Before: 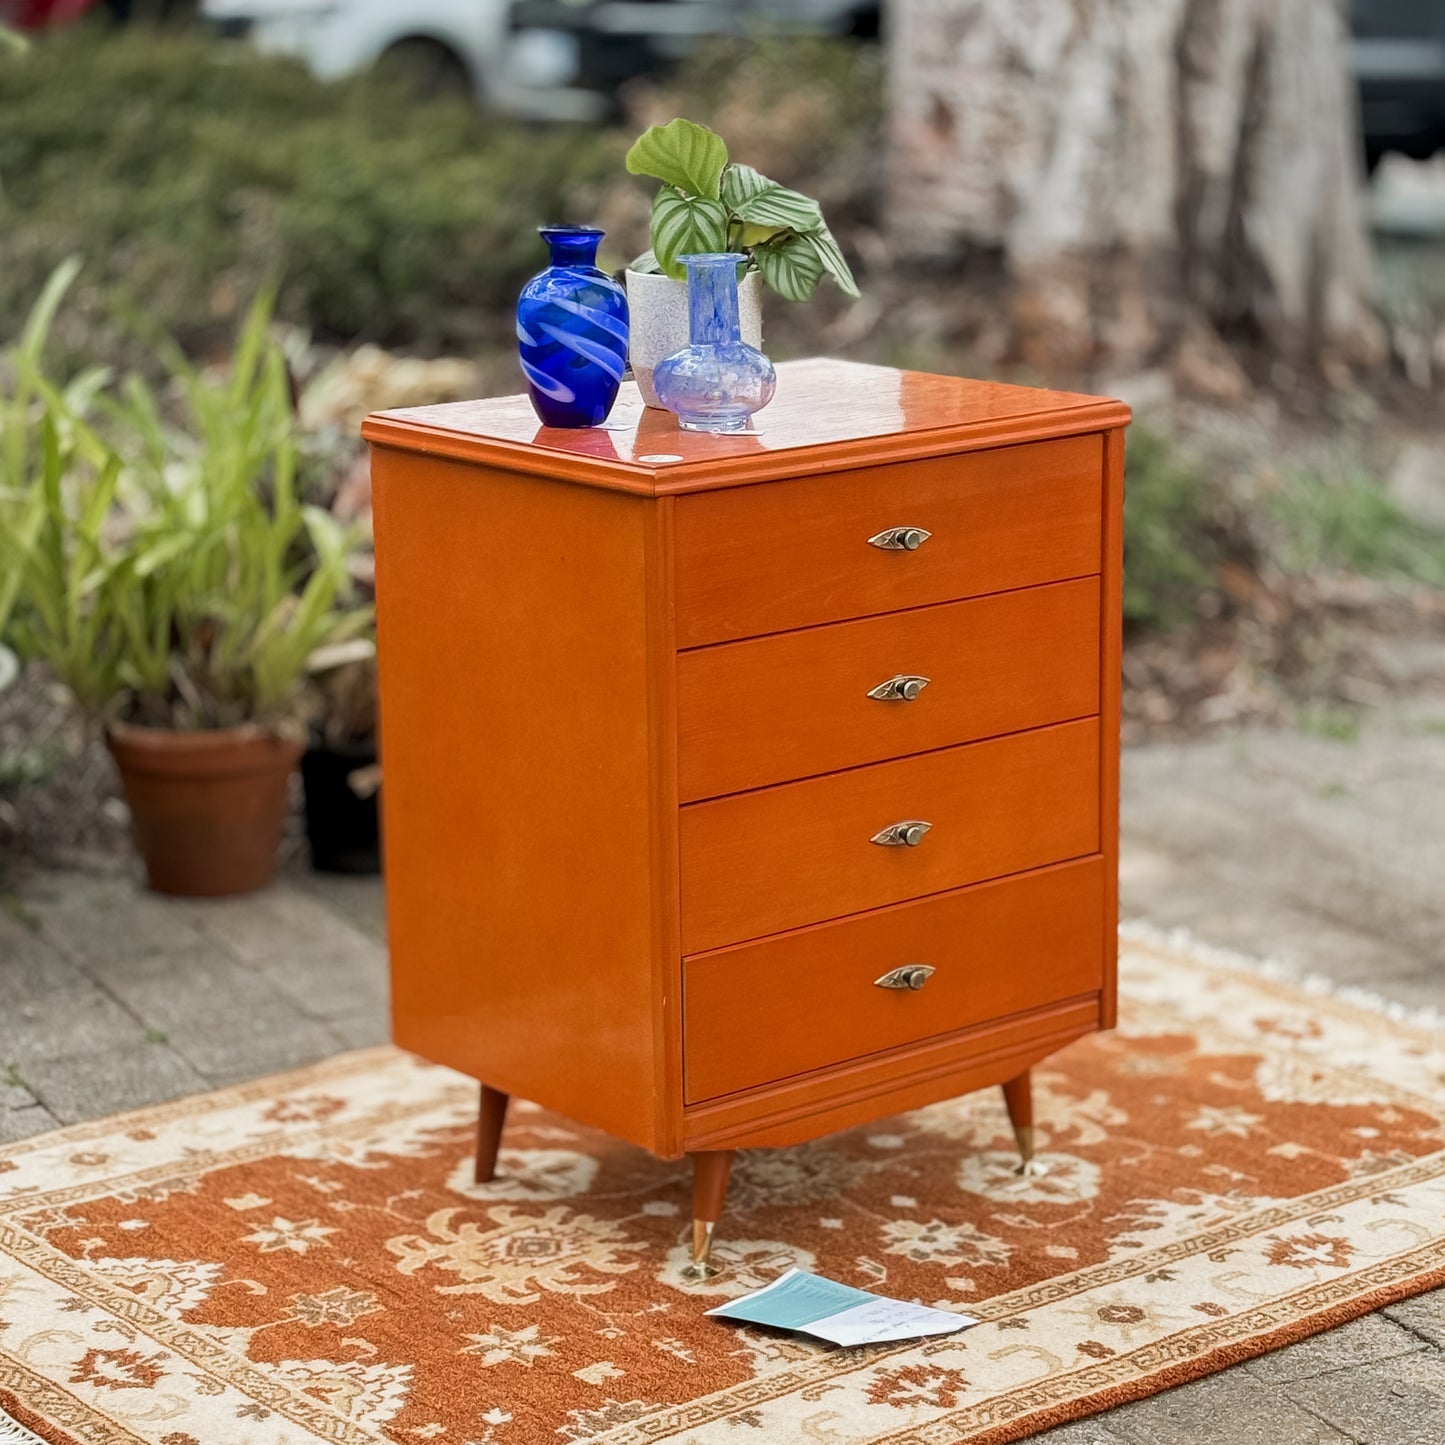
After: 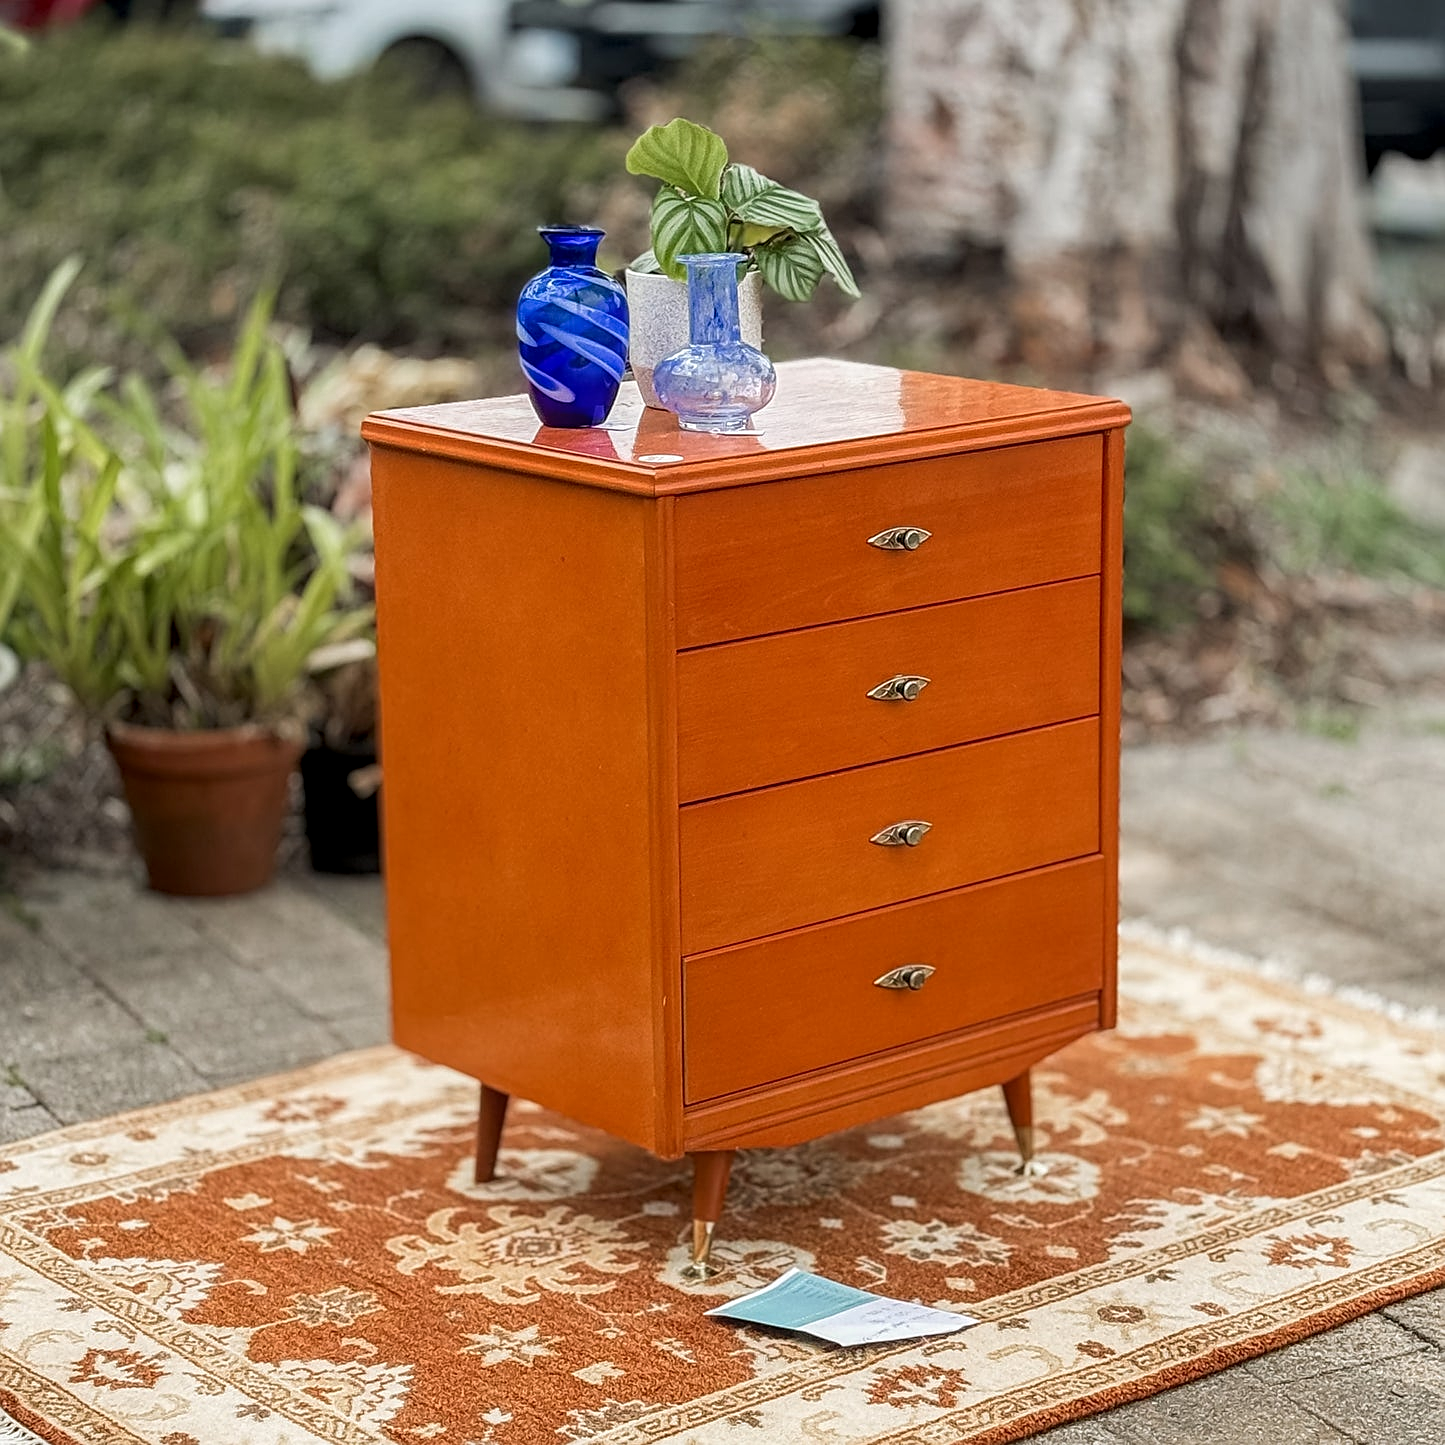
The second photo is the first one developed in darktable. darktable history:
shadows and highlights: radius 334.93, shadows 63.48, highlights 6.06, compress 87.7%, highlights color adjustment 39.73%, soften with gaussian
sharpen: on, module defaults
local contrast: on, module defaults
contrast equalizer: y [[0.5, 0.5, 0.468, 0.5, 0.5, 0.5], [0.5 ×6], [0.5 ×6], [0 ×6], [0 ×6]]
